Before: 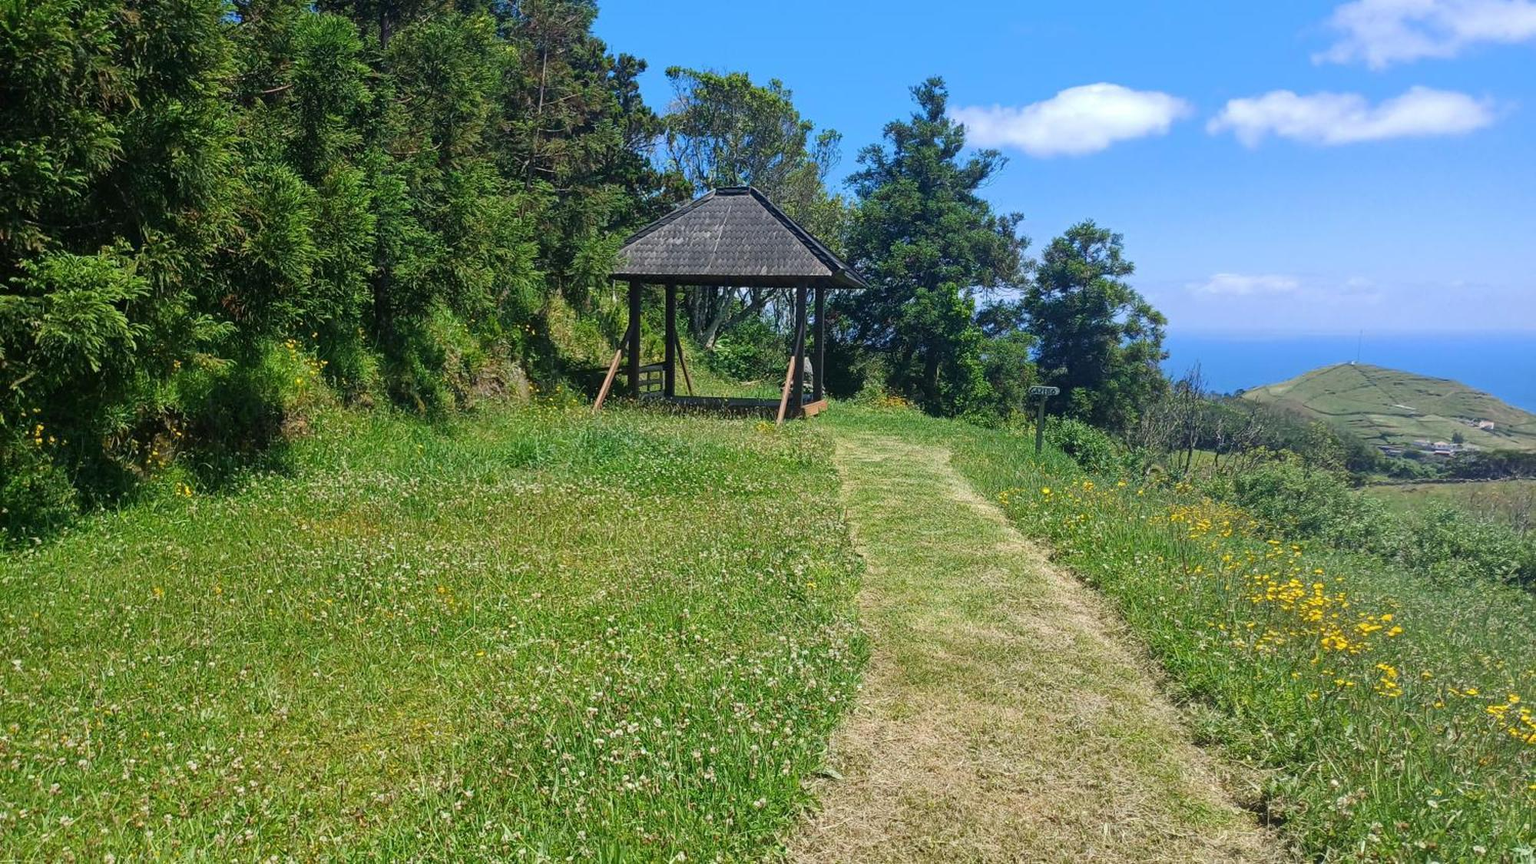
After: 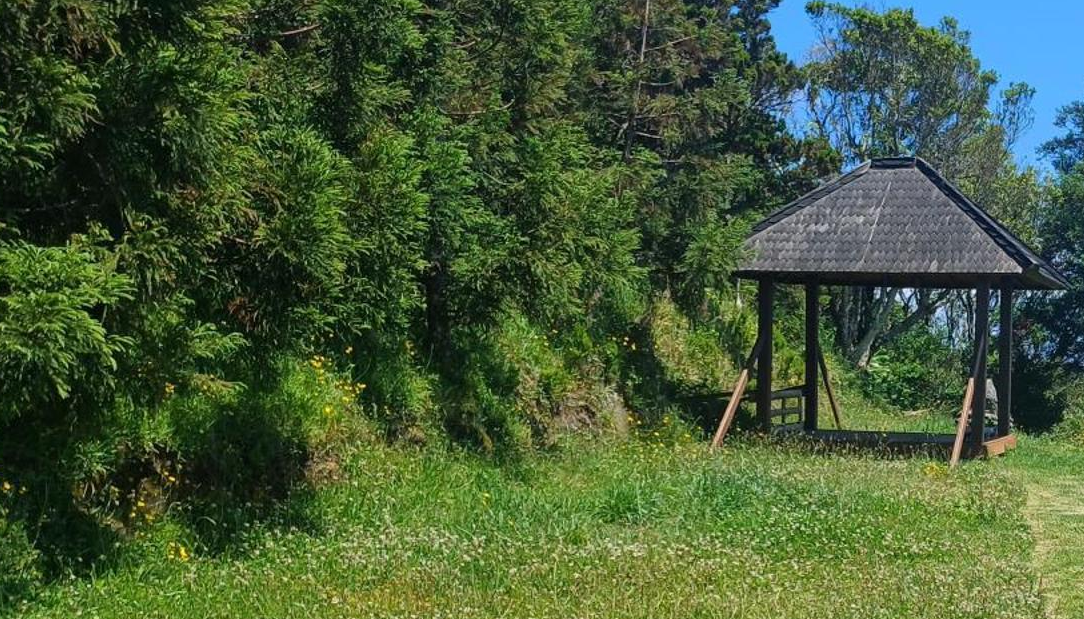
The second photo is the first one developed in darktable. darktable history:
crop and rotate: left 3.06%, top 7.653%, right 42.739%, bottom 37.302%
